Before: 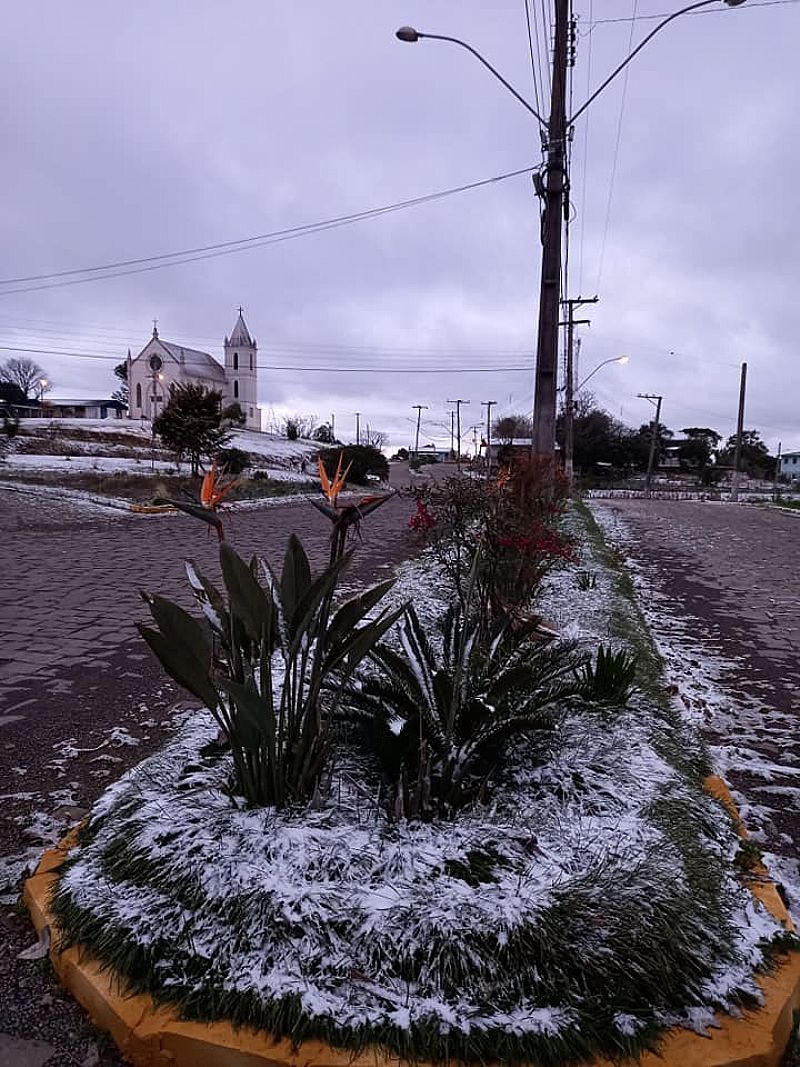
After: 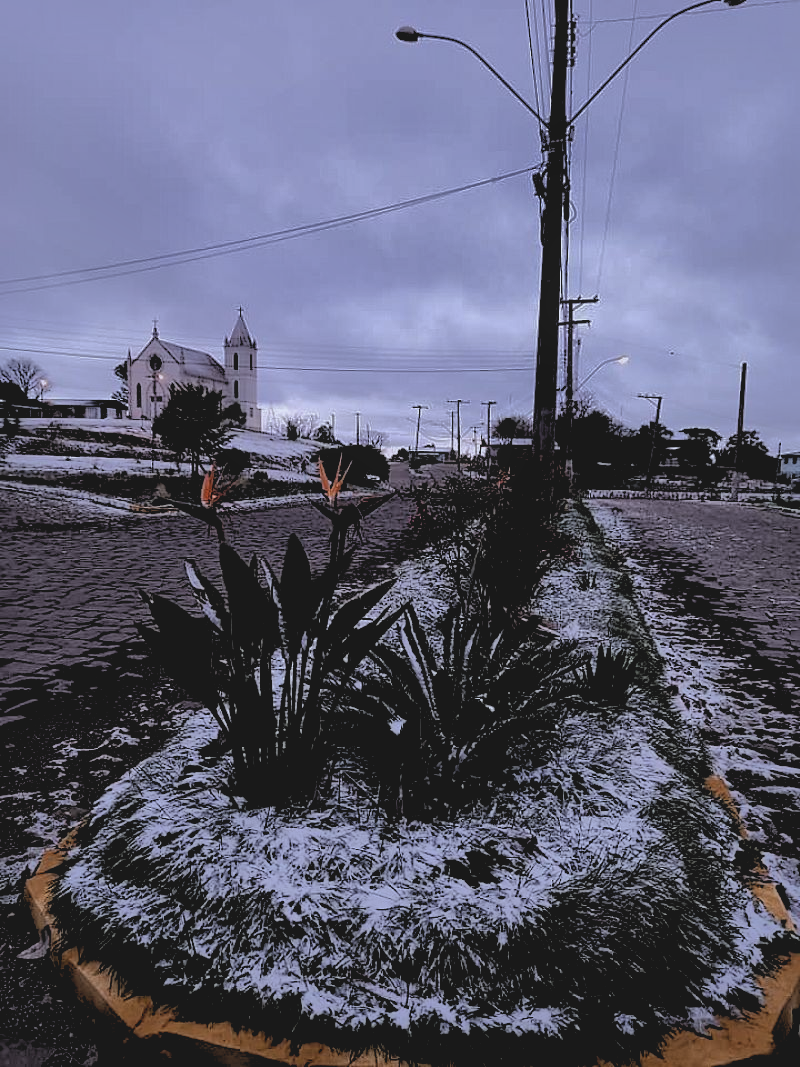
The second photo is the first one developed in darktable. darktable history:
rgb levels: levels [[0.034, 0.472, 0.904], [0, 0.5, 1], [0, 0.5, 1]]
white balance: red 0.967, blue 1.049
contrast brightness saturation: contrast -0.15, brightness 0.05, saturation -0.12
shadows and highlights: shadows -19.91, highlights -73.15
bloom: size 5%, threshold 95%, strength 15%
